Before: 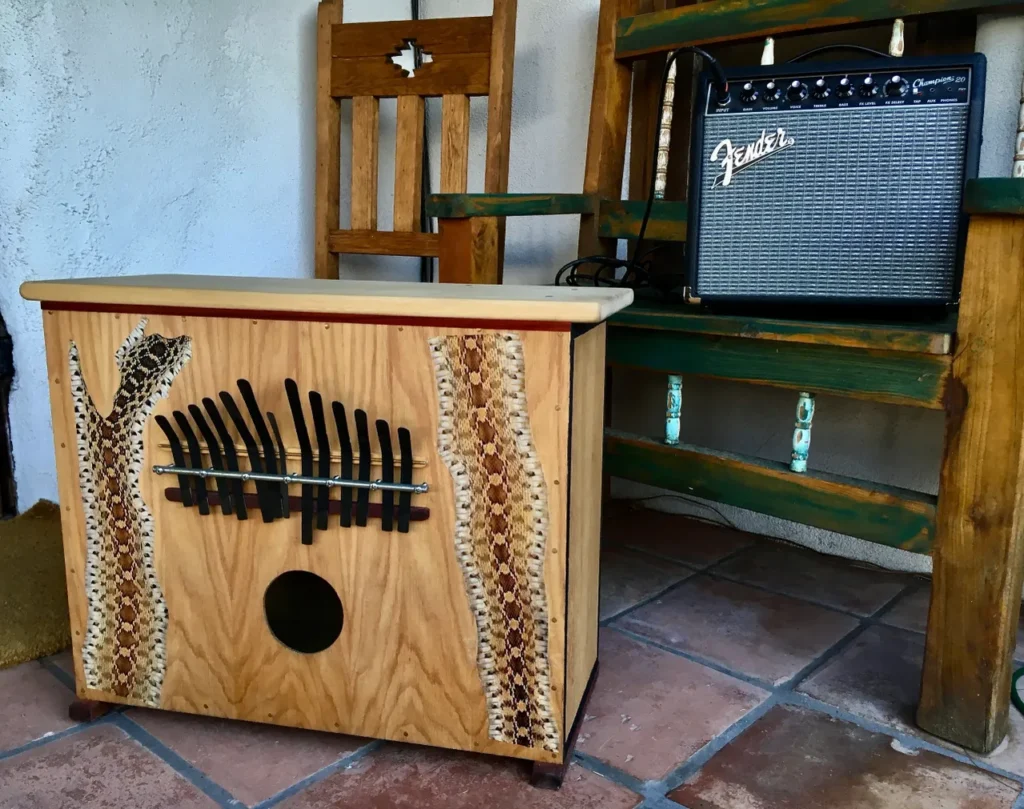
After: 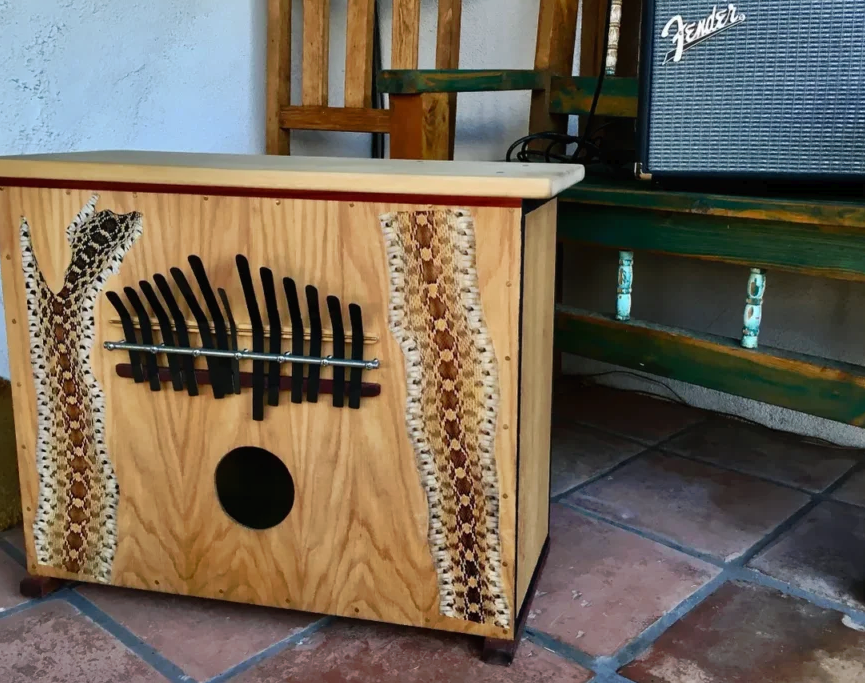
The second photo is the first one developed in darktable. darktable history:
crop and rotate: left 4.842%, top 15.51%, right 10.668%
tone curve: curves: ch0 [(0, 0) (0.003, 0.012) (0.011, 0.015) (0.025, 0.027) (0.044, 0.045) (0.069, 0.064) (0.1, 0.093) (0.136, 0.133) (0.177, 0.177) (0.224, 0.221) (0.277, 0.272) (0.335, 0.342) (0.399, 0.398) (0.468, 0.462) (0.543, 0.547) (0.623, 0.624) (0.709, 0.711) (0.801, 0.792) (0.898, 0.889) (1, 1)], preserve colors none
